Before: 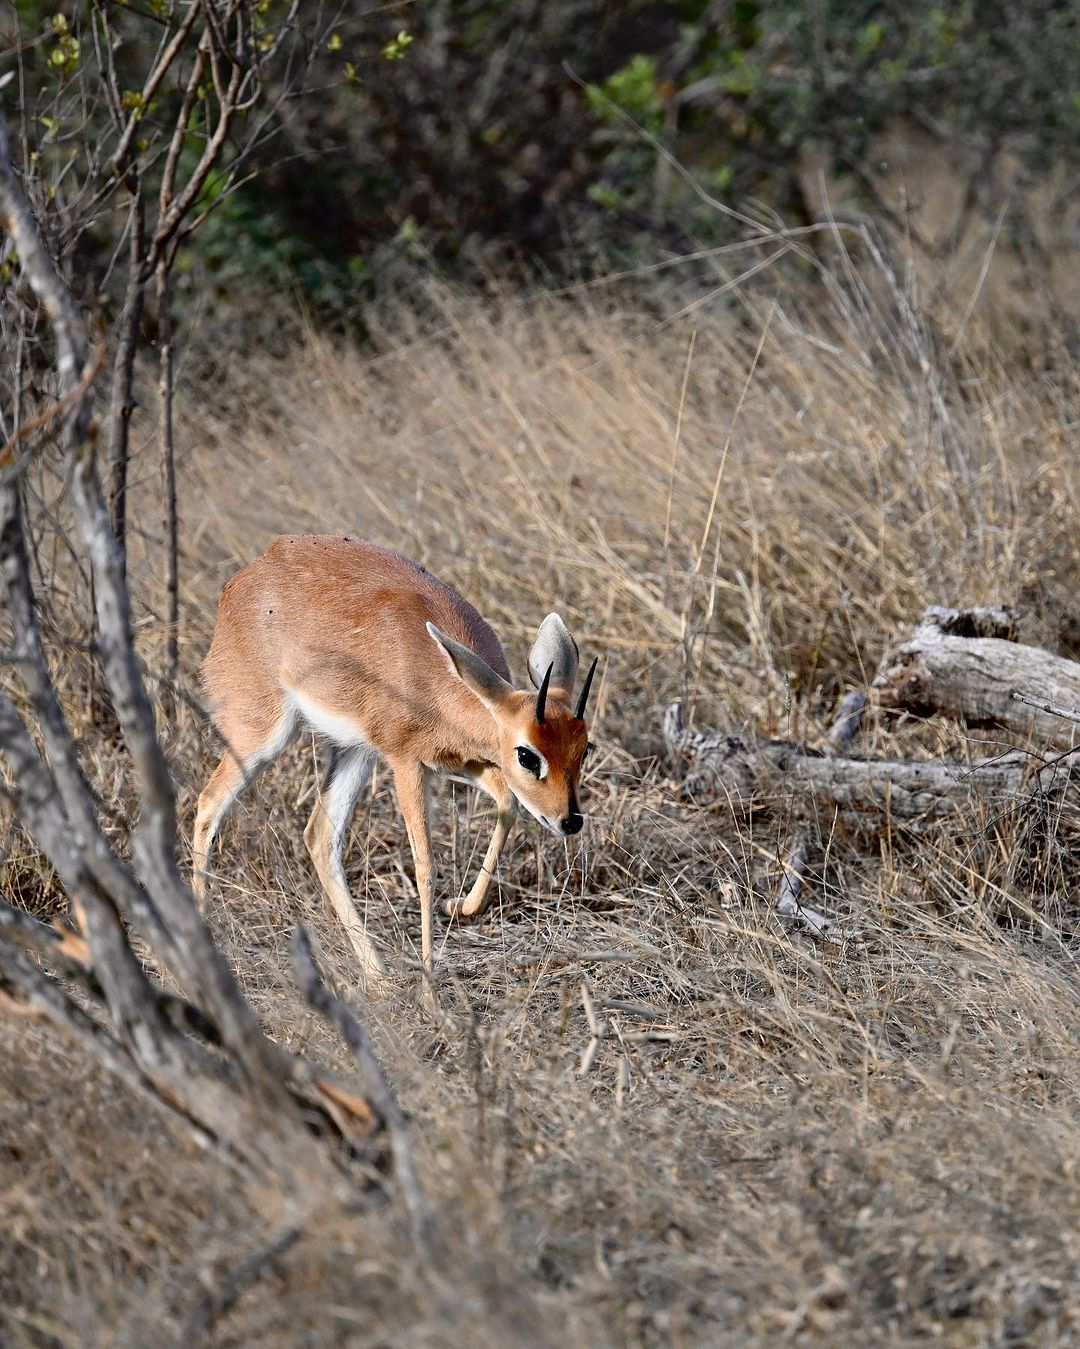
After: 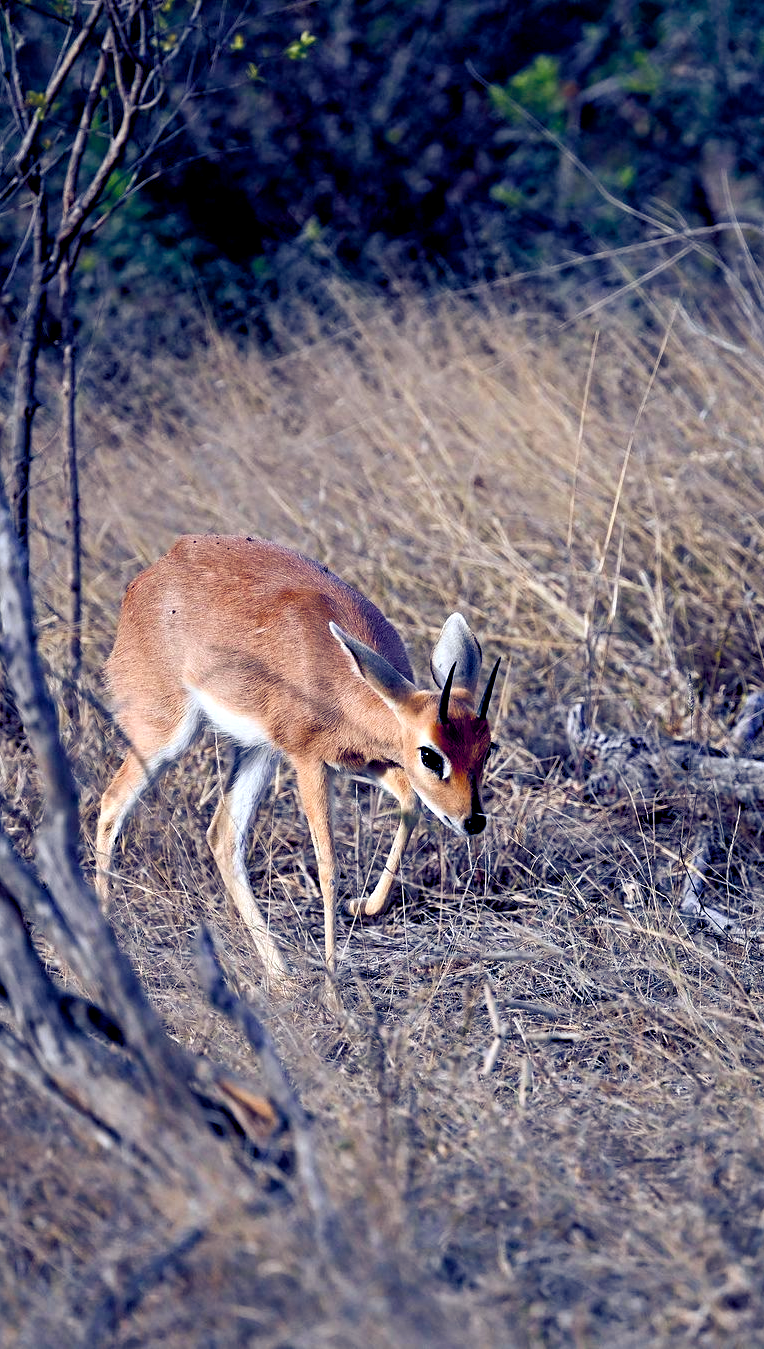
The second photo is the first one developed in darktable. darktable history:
crop and rotate: left 9.061%, right 20.142%
color balance rgb: shadows lift › luminance -41.13%, shadows lift › chroma 14.13%, shadows lift › hue 260°, power › luminance -3.76%, power › chroma 0.56%, power › hue 40.37°, highlights gain › luminance 16.81%, highlights gain › chroma 2.94%, highlights gain › hue 260°, global offset › luminance -0.29%, global offset › chroma 0.31%, global offset › hue 260°, perceptual saturation grading › global saturation 20%, perceptual saturation grading › highlights -13.92%, perceptual saturation grading › shadows 50%
